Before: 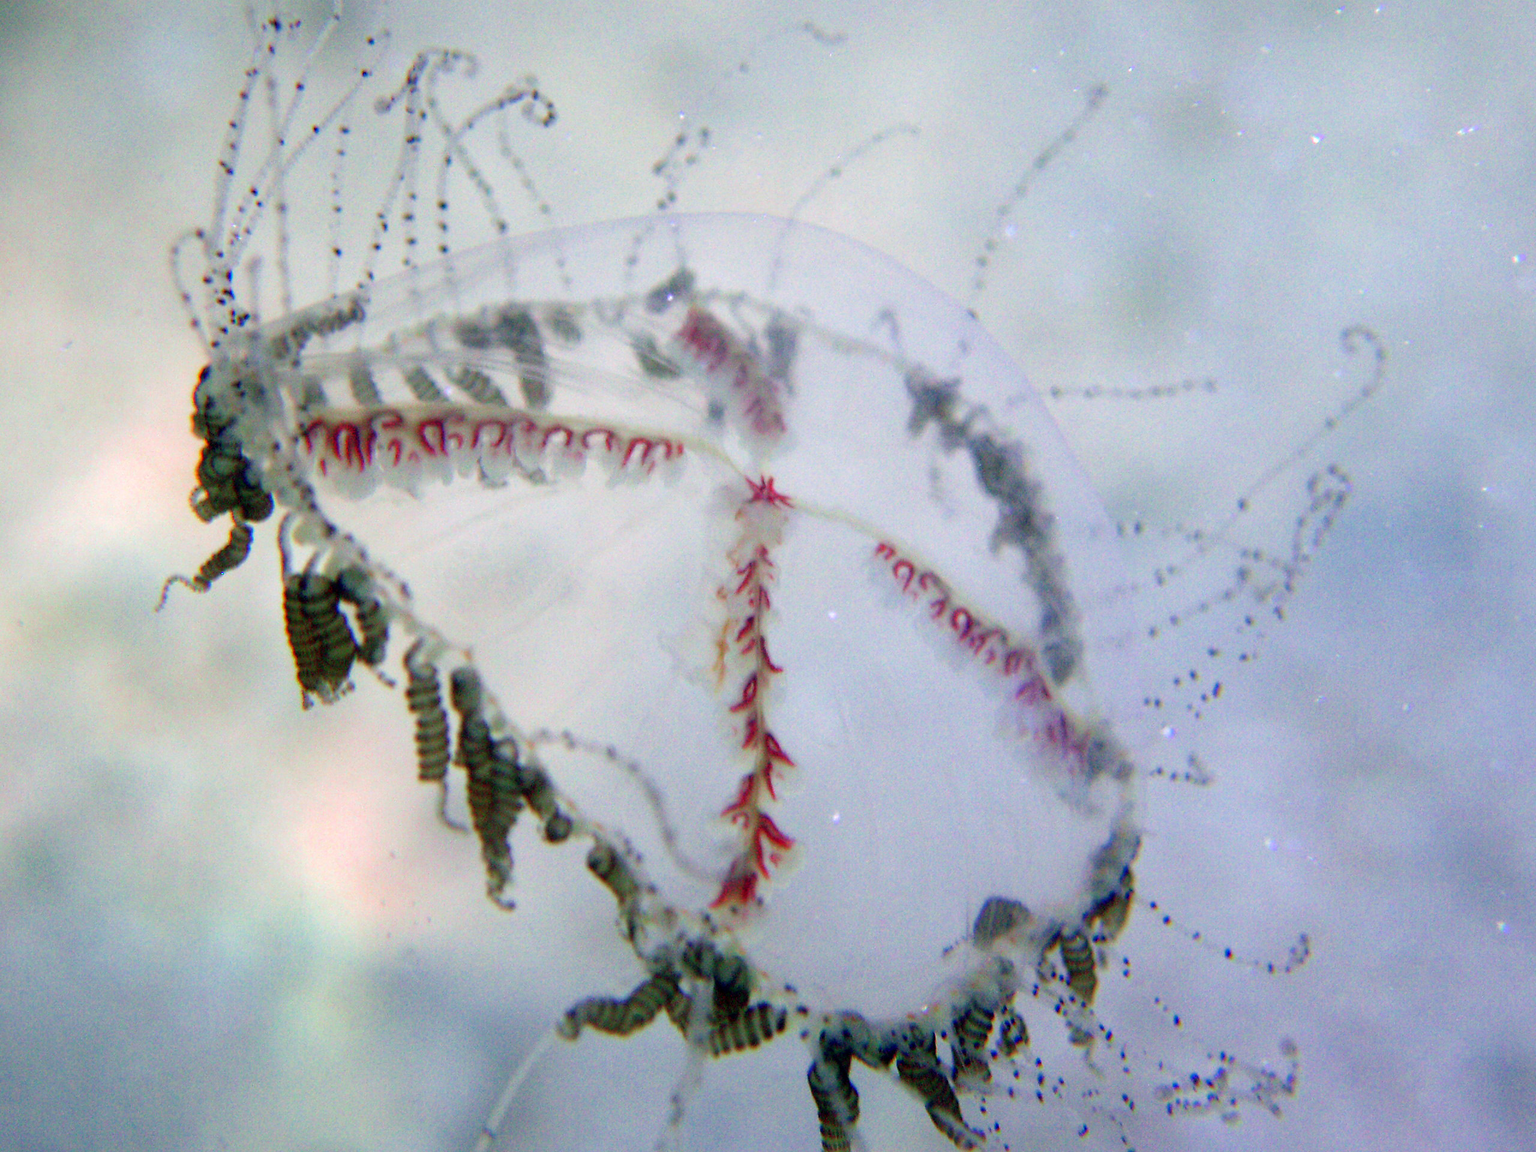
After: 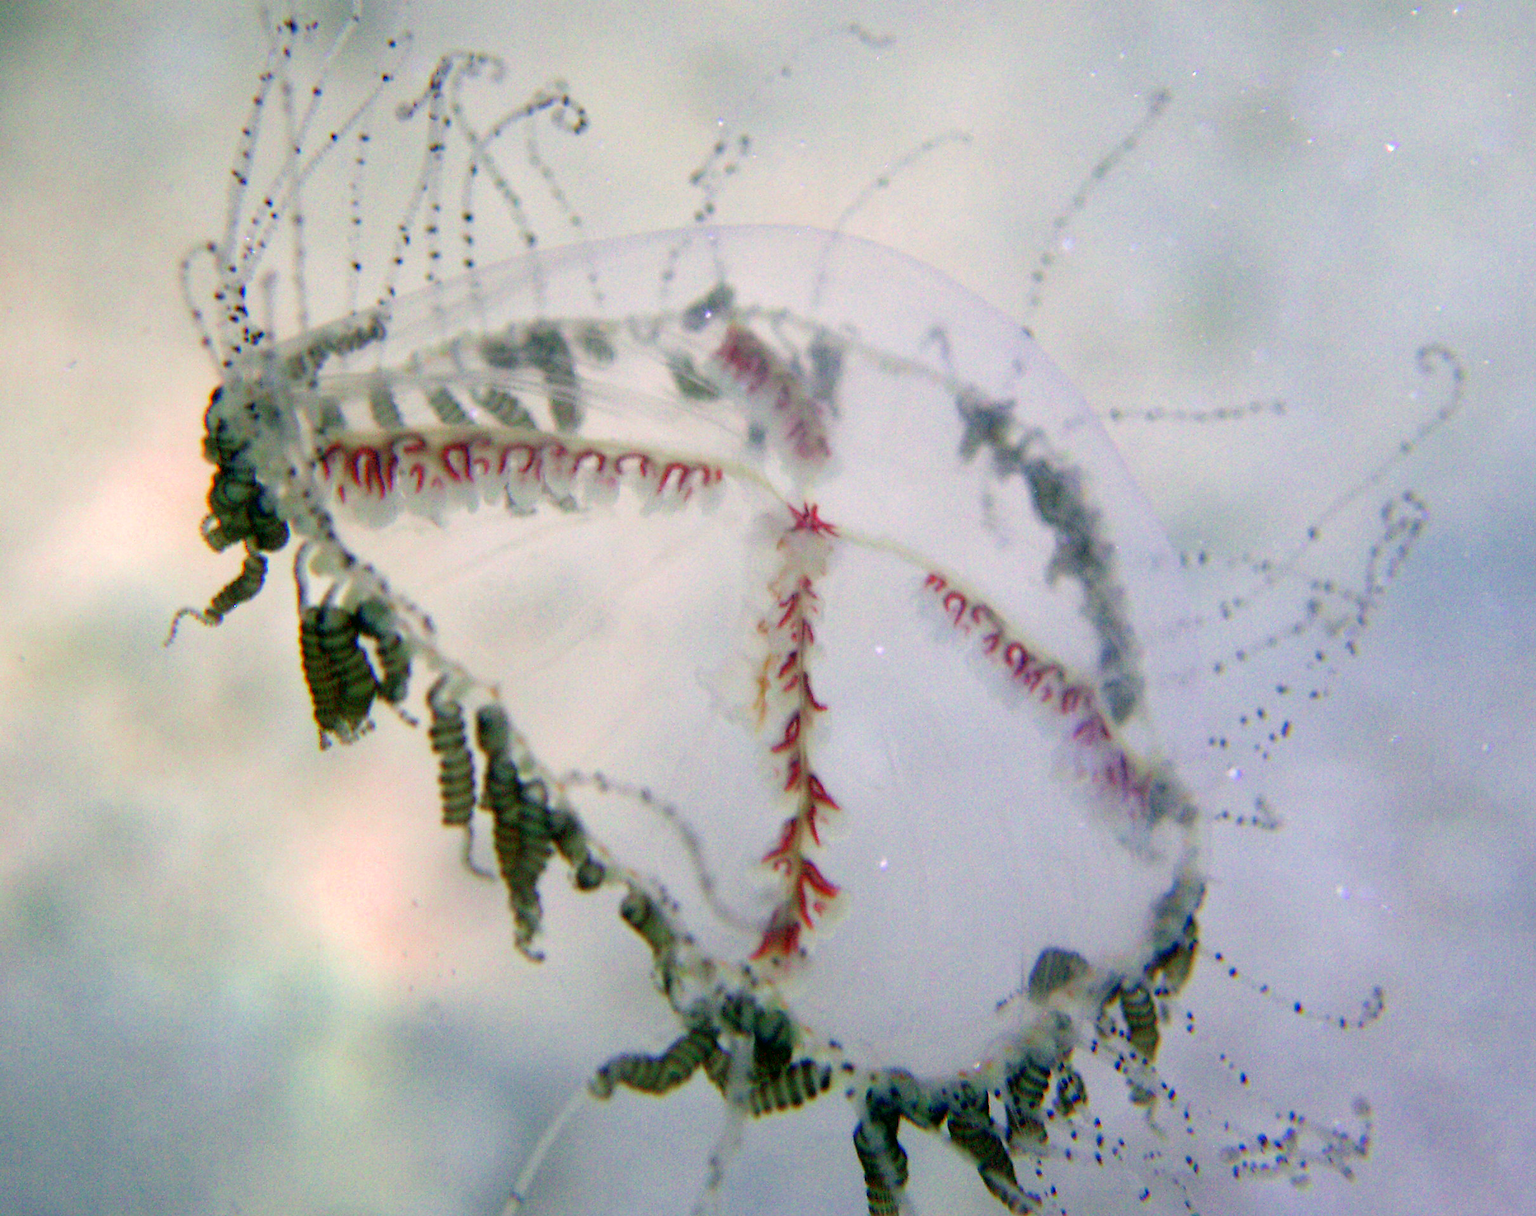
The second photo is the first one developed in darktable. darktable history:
color correction: highlights a* 4.42, highlights b* 4.94, shadows a* -7.91, shadows b* 4.64
crop and rotate: right 5.336%
